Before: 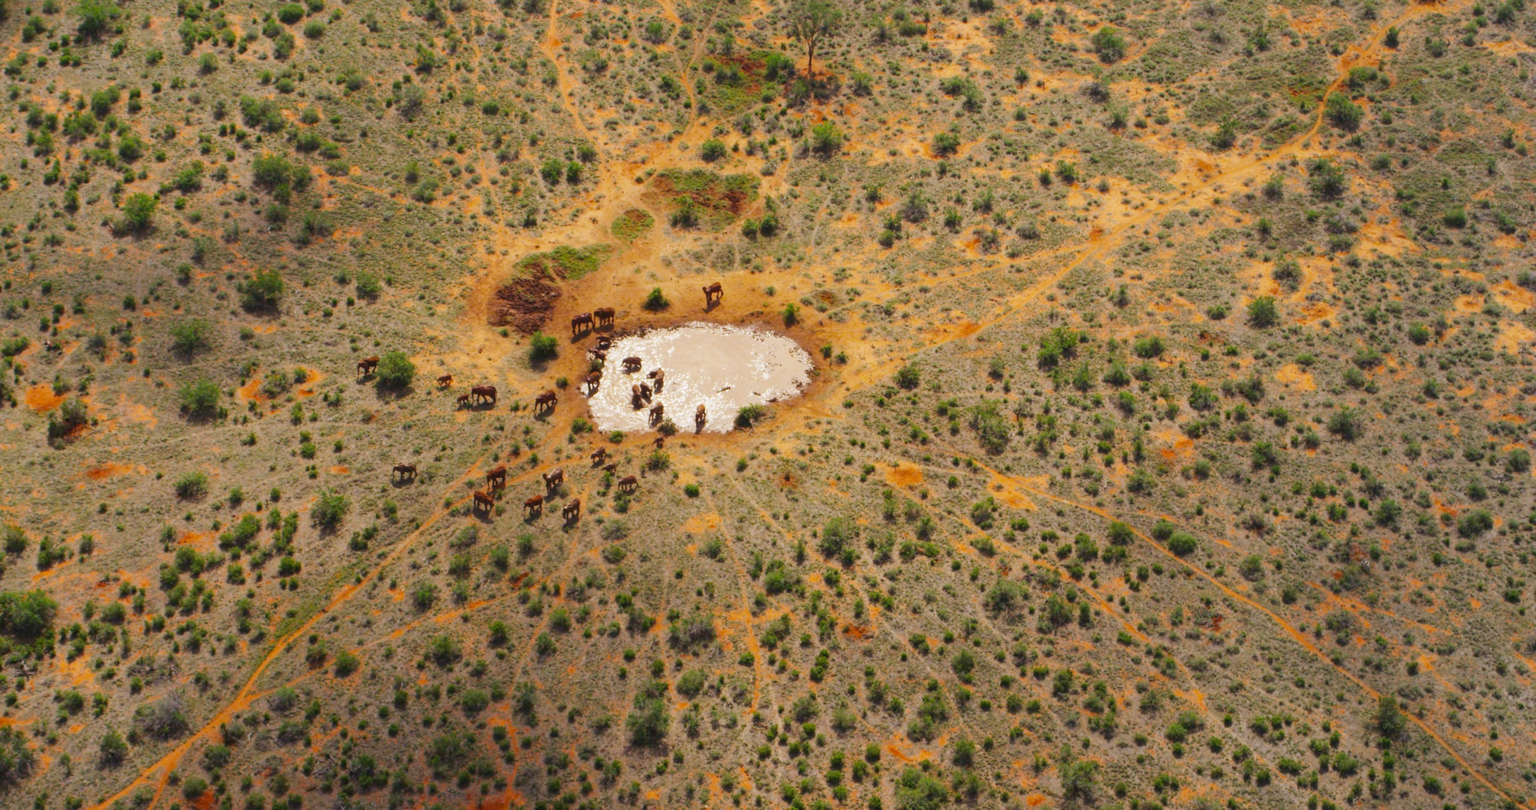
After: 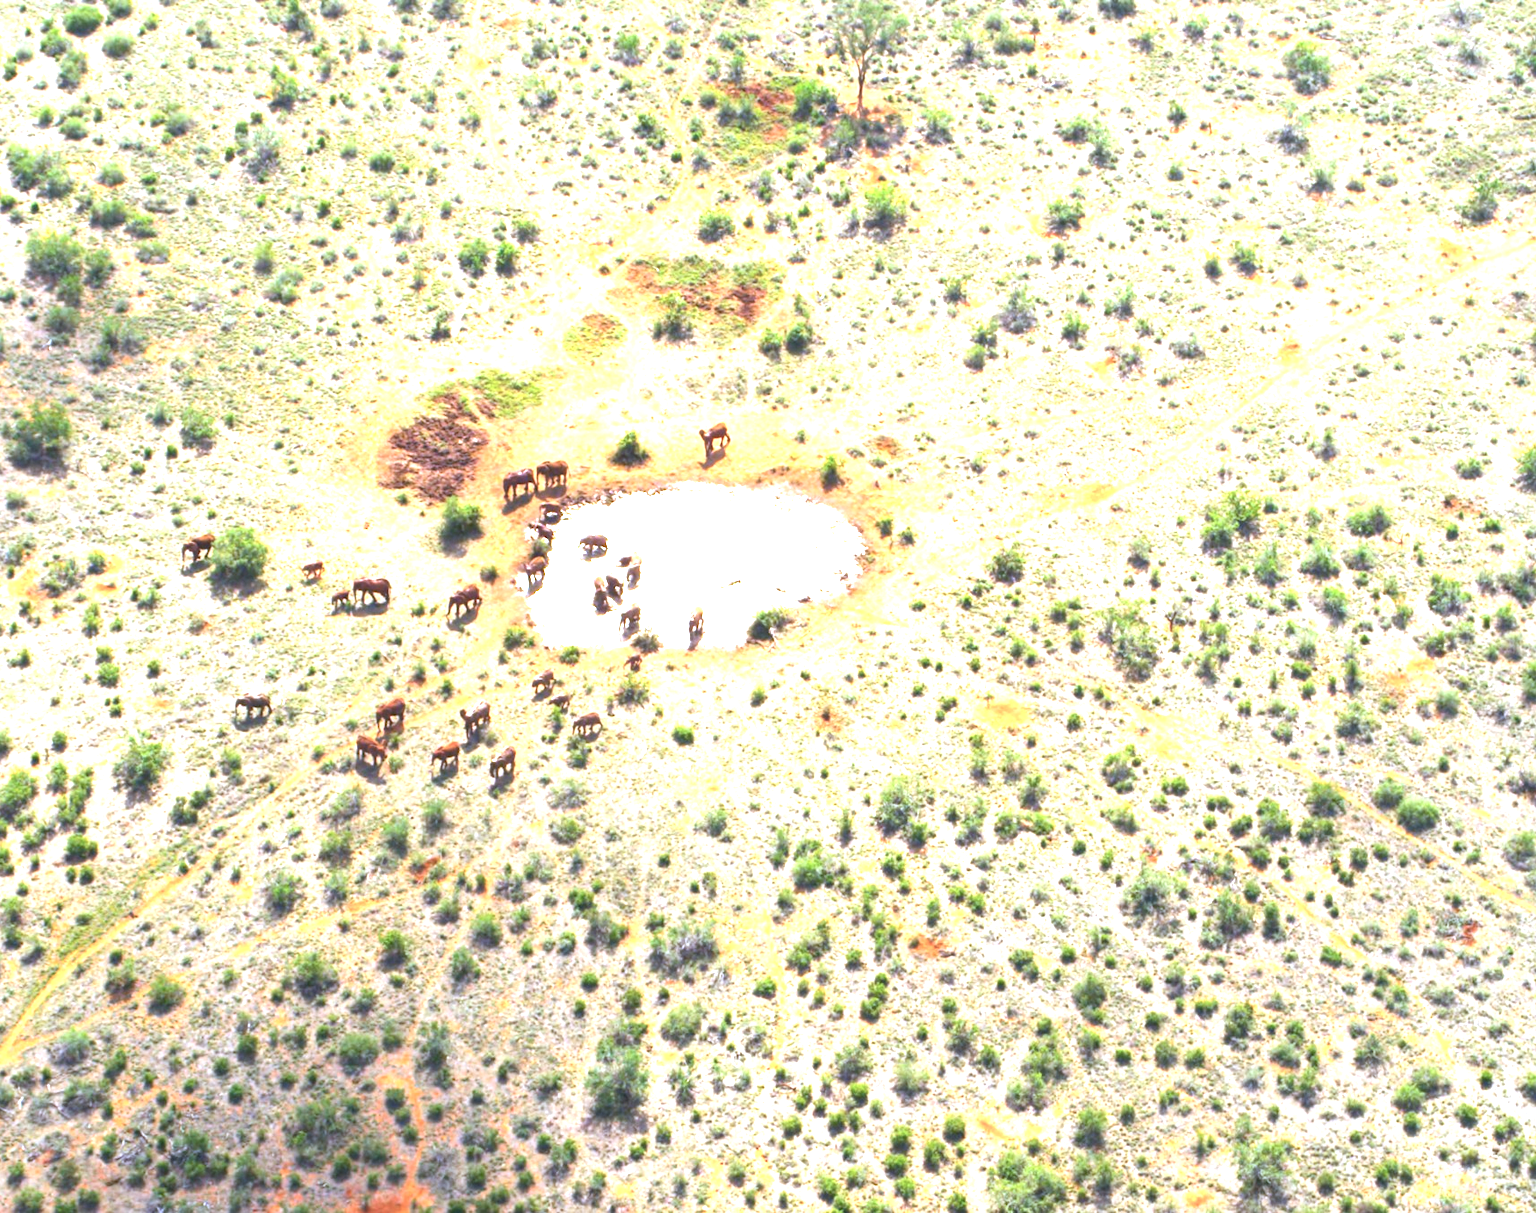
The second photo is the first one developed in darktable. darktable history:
crop and rotate: left 15.382%, right 17.828%
color calibration: illuminant custom, x 0.389, y 0.387, temperature 3836.41 K
exposure: exposure 2.279 EV, compensate highlight preservation false
